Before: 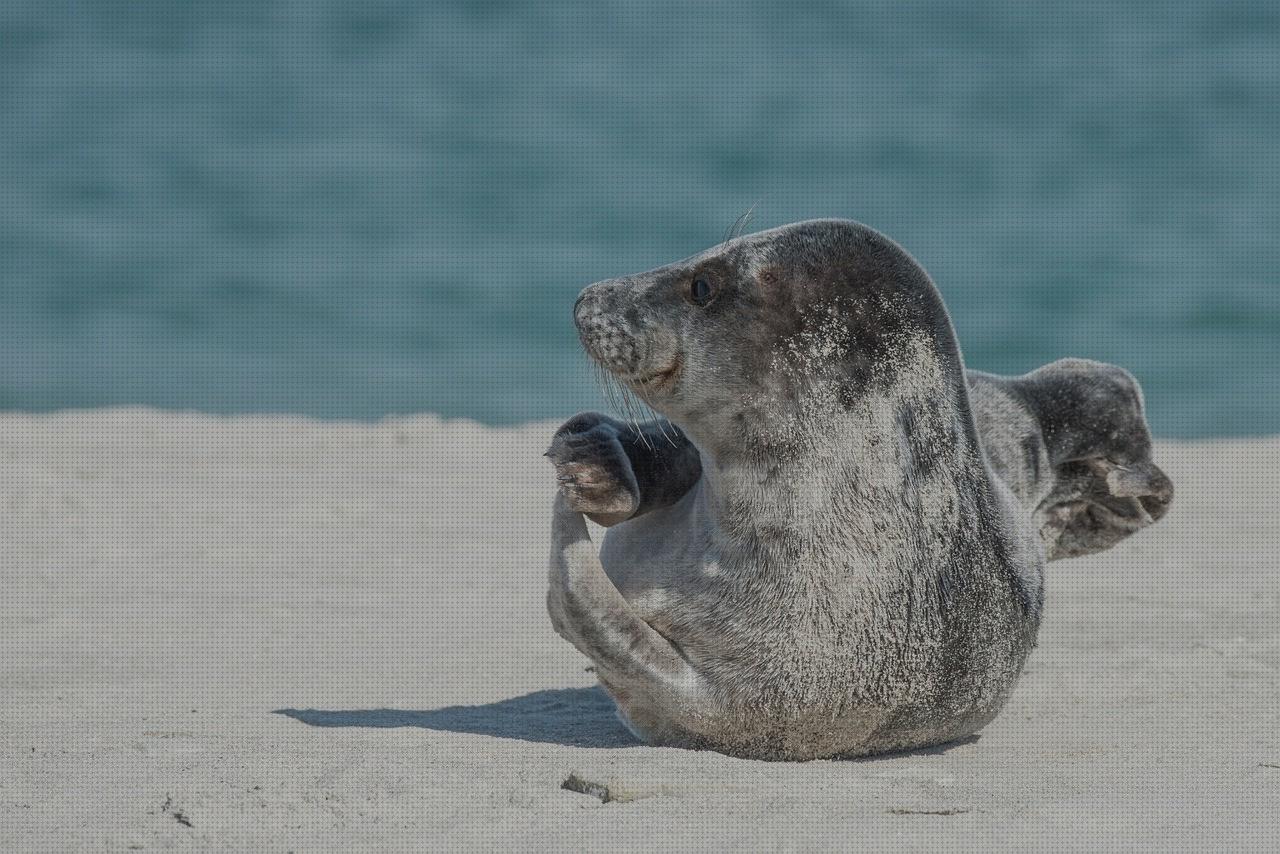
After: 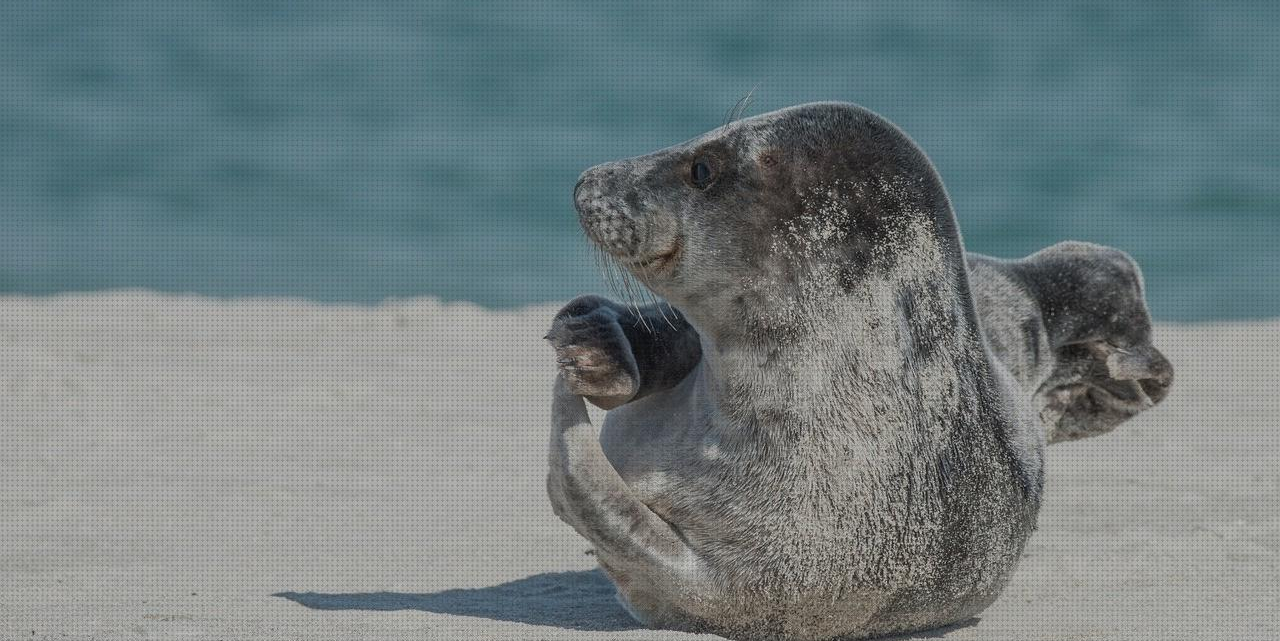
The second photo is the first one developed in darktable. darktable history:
crop: top 13.812%, bottom 11.1%
